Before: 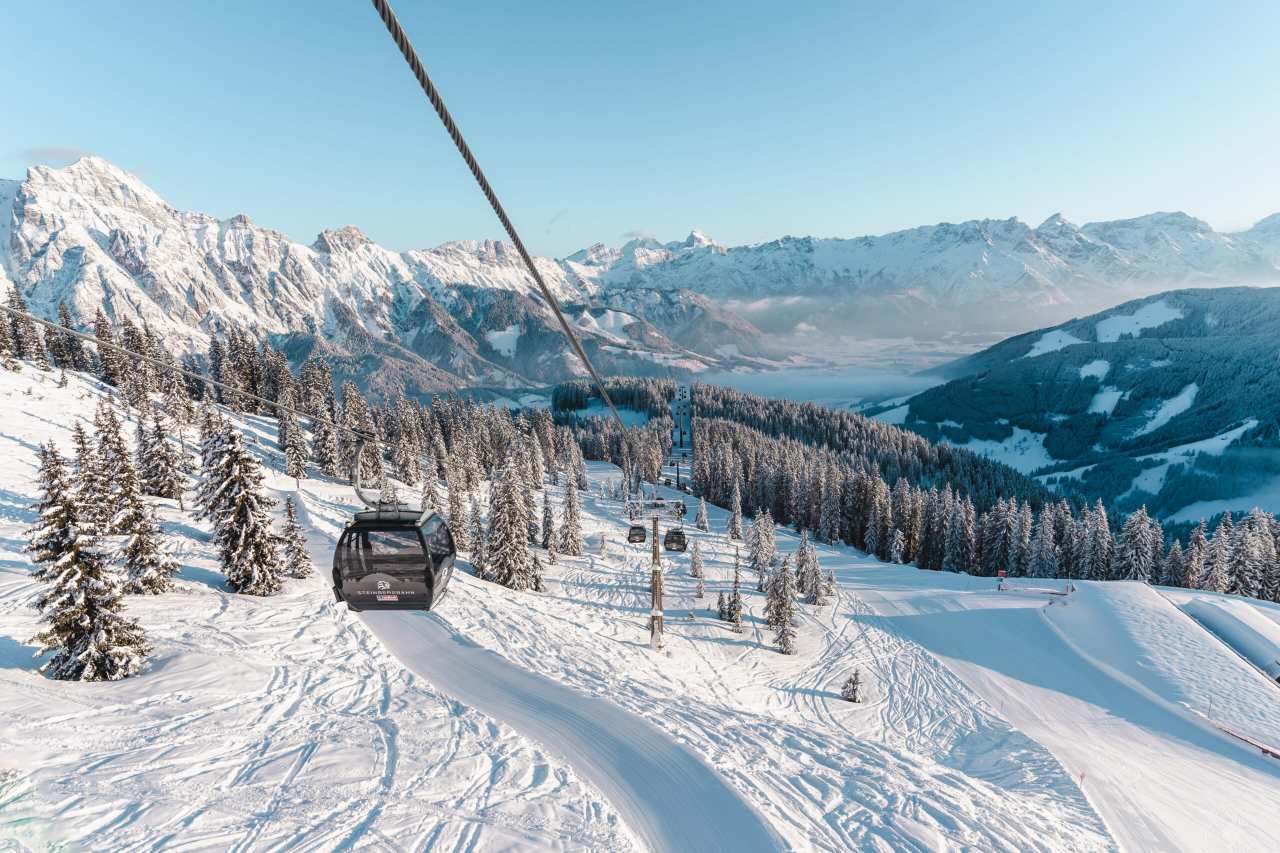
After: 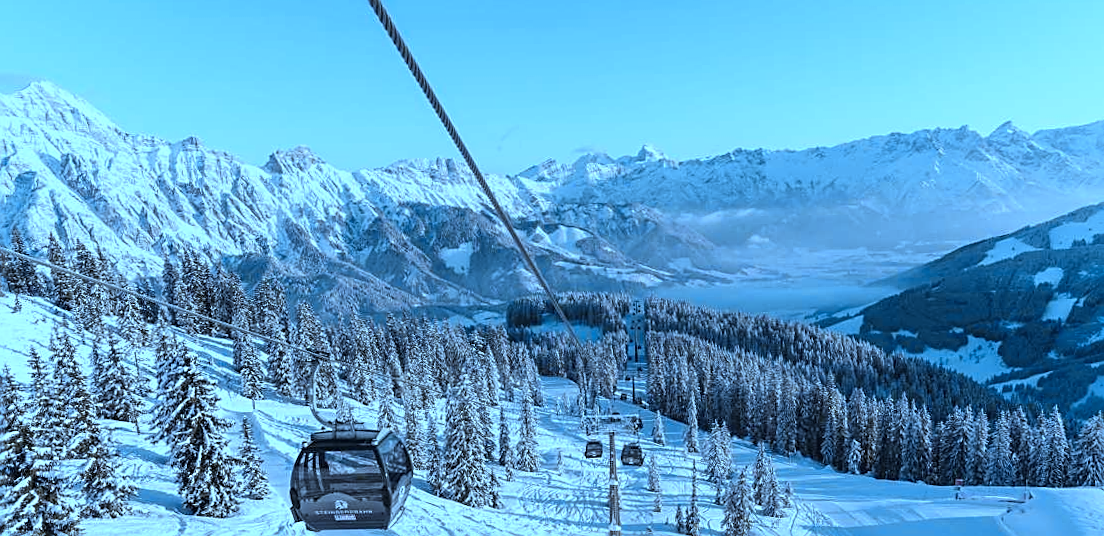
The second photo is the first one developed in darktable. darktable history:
sharpen: on, module defaults
color balance: on, module defaults
crop: left 3.015%, top 8.969%, right 9.647%, bottom 26.457%
color zones: curves: ch0 [(0.035, 0.242) (0.25, 0.5) (0.384, 0.214) (0.488, 0.255) (0.75, 0.5)]; ch1 [(0.063, 0.379) (0.25, 0.5) (0.354, 0.201) (0.489, 0.085) (0.729, 0.271)]; ch2 [(0.25, 0.5) (0.38, 0.517) (0.442, 0.51) (0.735, 0.456)]
white balance: red 0.871, blue 1.249
color calibration: illuminant custom, x 0.432, y 0.395, temperature 3098 K
rotate and perspective: rotation -1°, crop left 0.011, crop right 0.989, crop top 0.025, crop bottom 0.975
